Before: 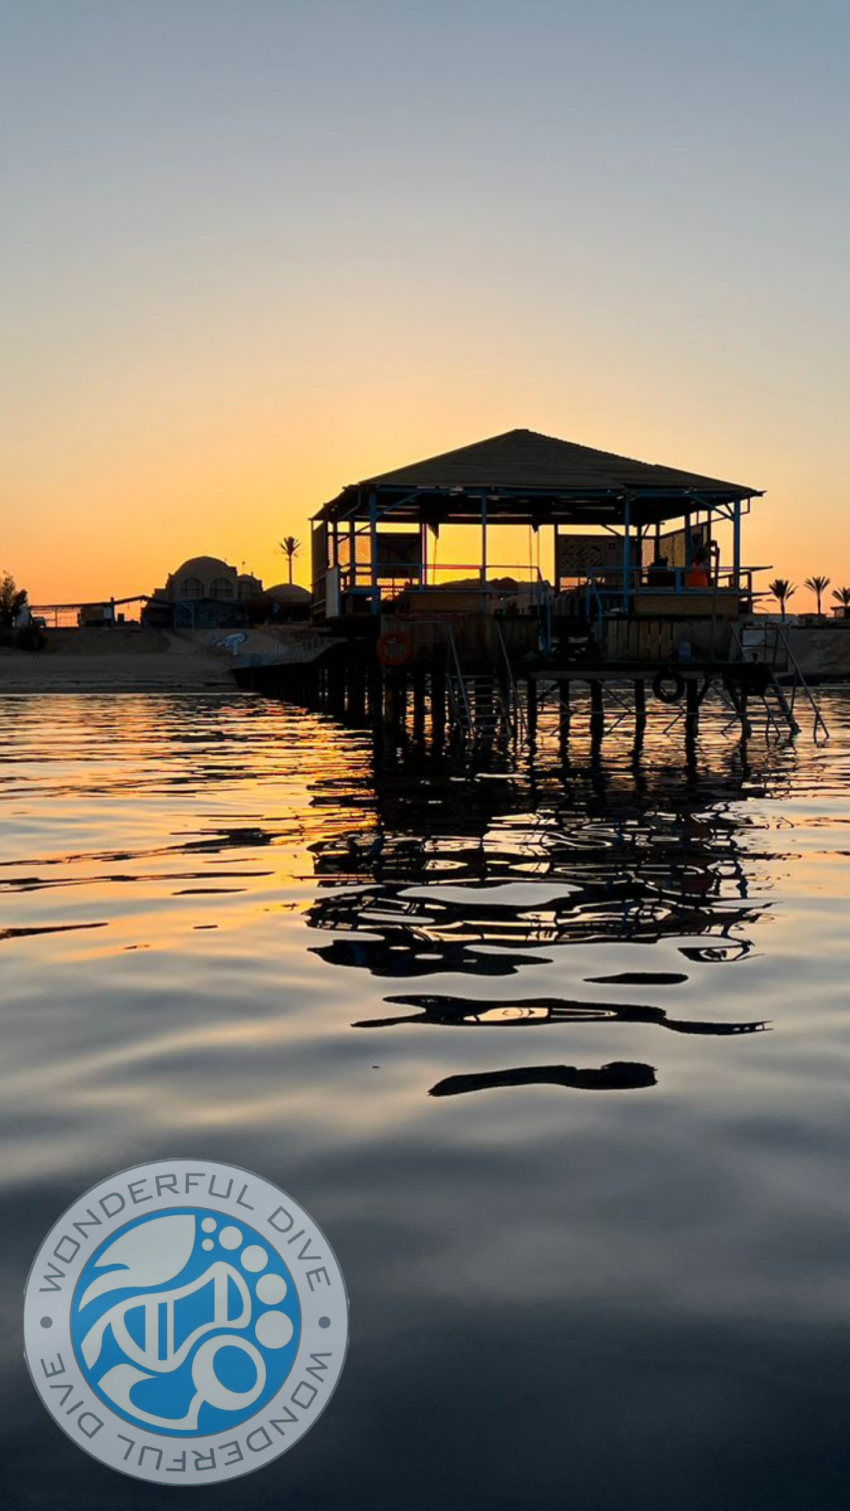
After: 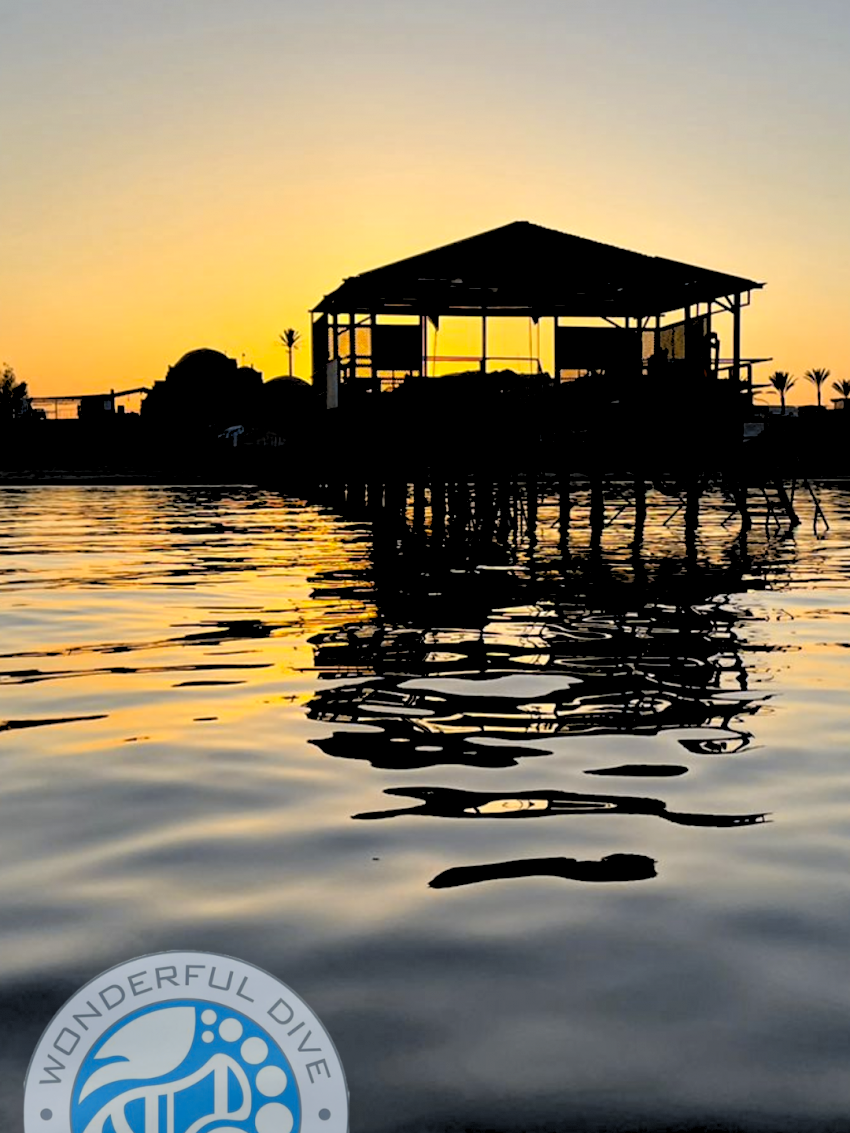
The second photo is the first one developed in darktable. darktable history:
contrast brightness saturation: saturation -0.05
shadows and highlights: shadows 12, white point adjustment 1.2, soften with gaussian
color contrast: green-magenta contrast 0.85, blue-yellow contrast 1.25, unbound 0
crop: top 13.819%, bottom 11.169%
rgb levels: levels [[0.029, 0.461, 0.922], [0, 0.5, 1], [0, 0.5, 1]]
